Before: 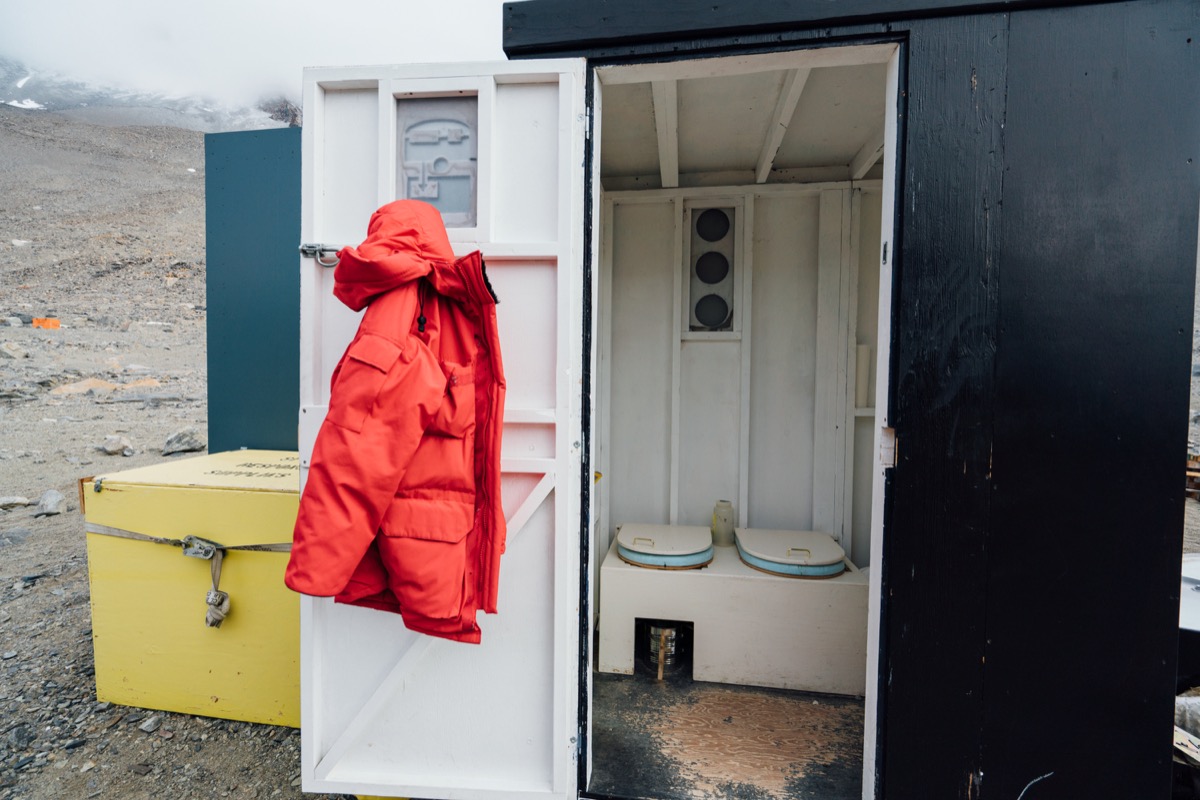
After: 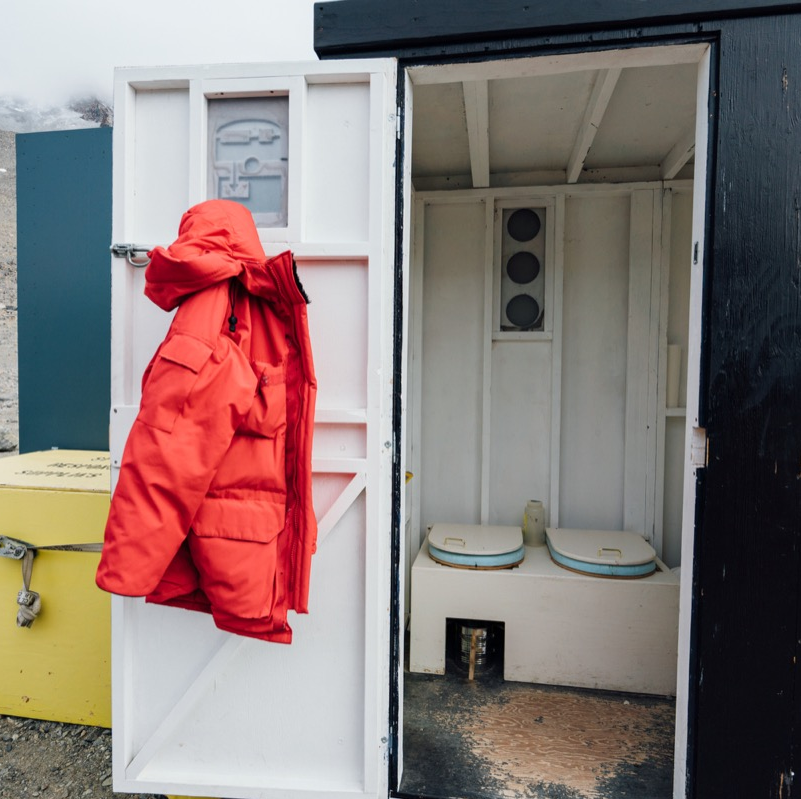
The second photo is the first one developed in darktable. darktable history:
crop and rotate: left 15.759%, right 17.481%
